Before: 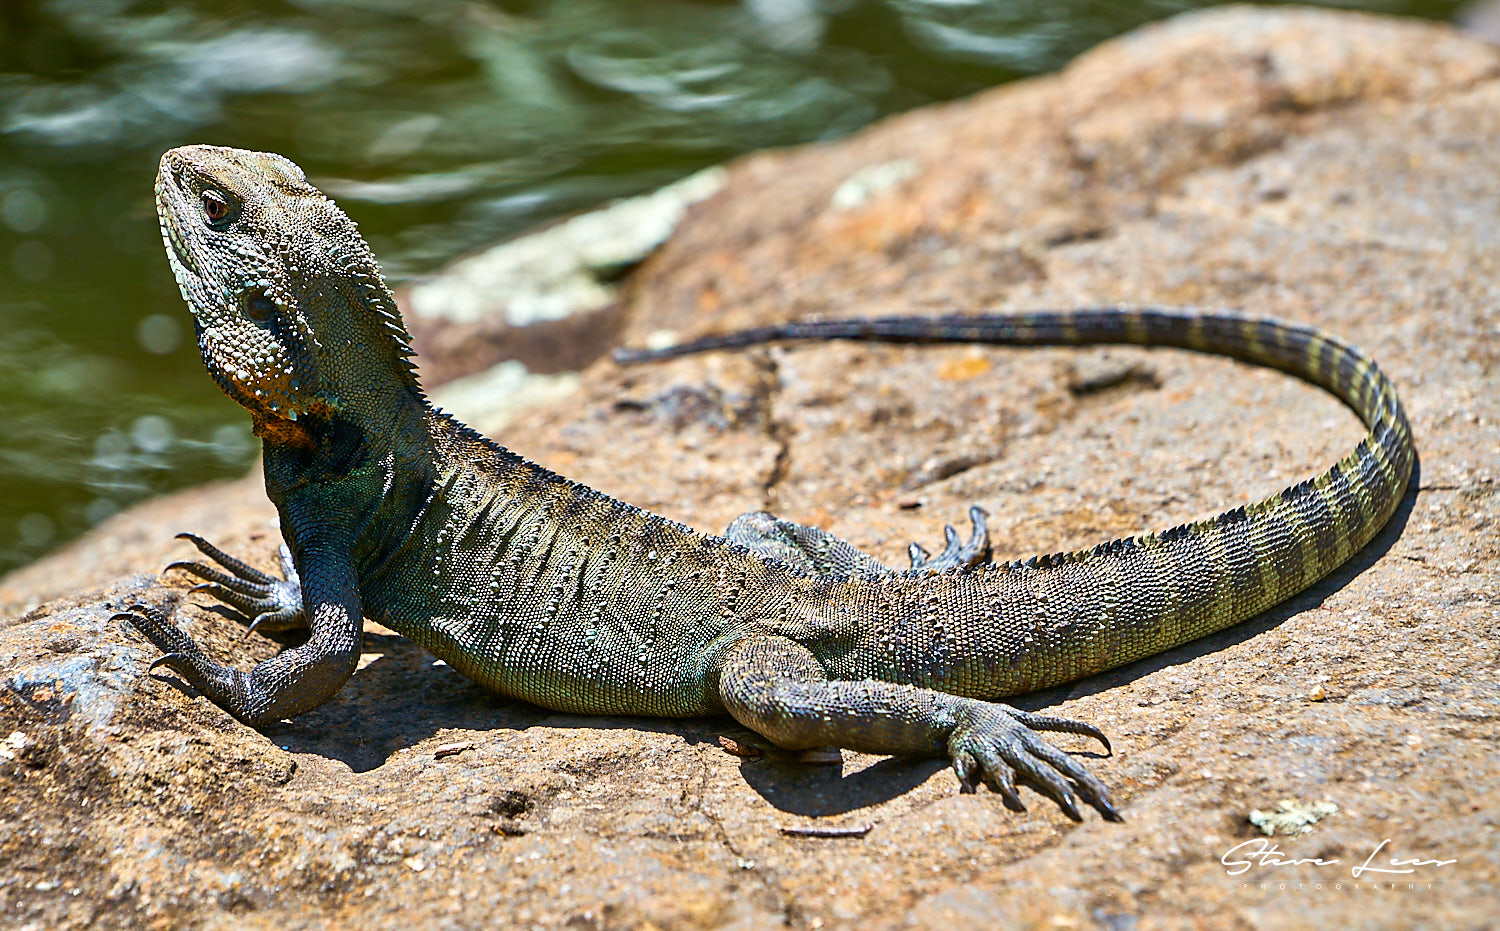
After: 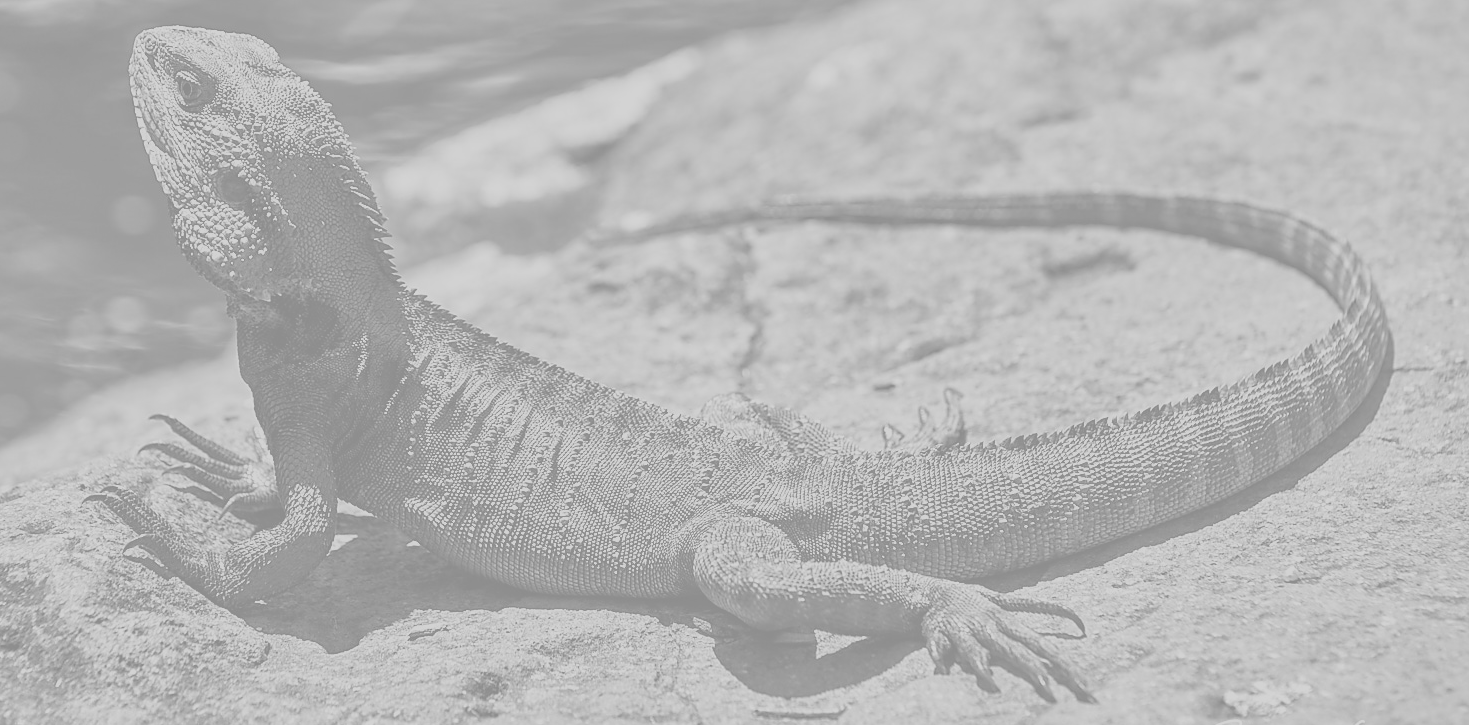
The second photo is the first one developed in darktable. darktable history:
monochrome: a 26.22, b 42.67, size 0.8
crop and rotate: left 1.814%, top 12.818%, right 0.25%, bottom 9.225%
colorize: hue 331.2°, saturation 69%, source mix 30.28%, lightness 69.02%, version 1
